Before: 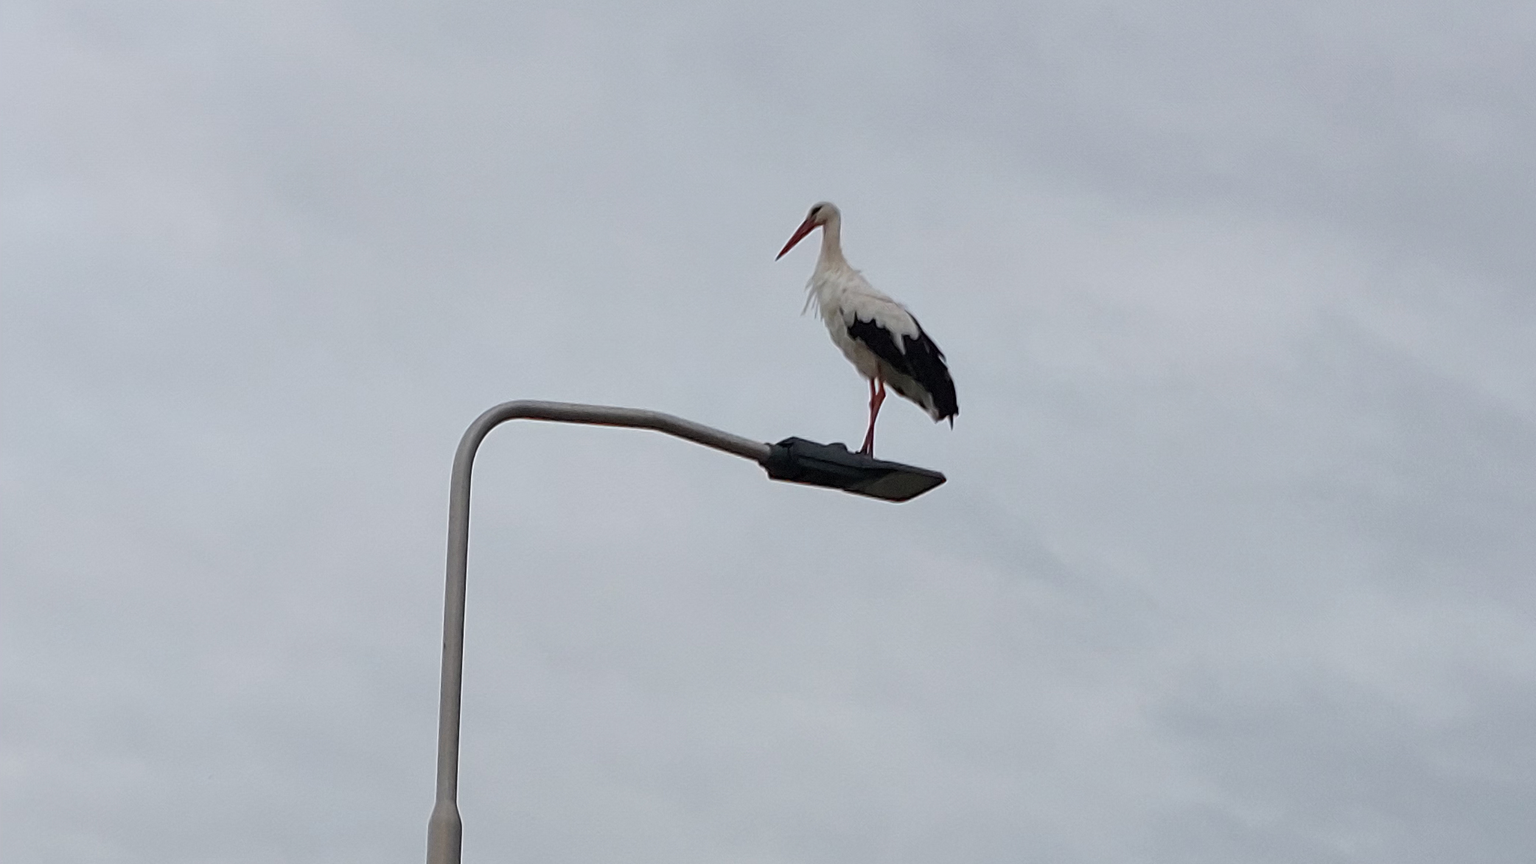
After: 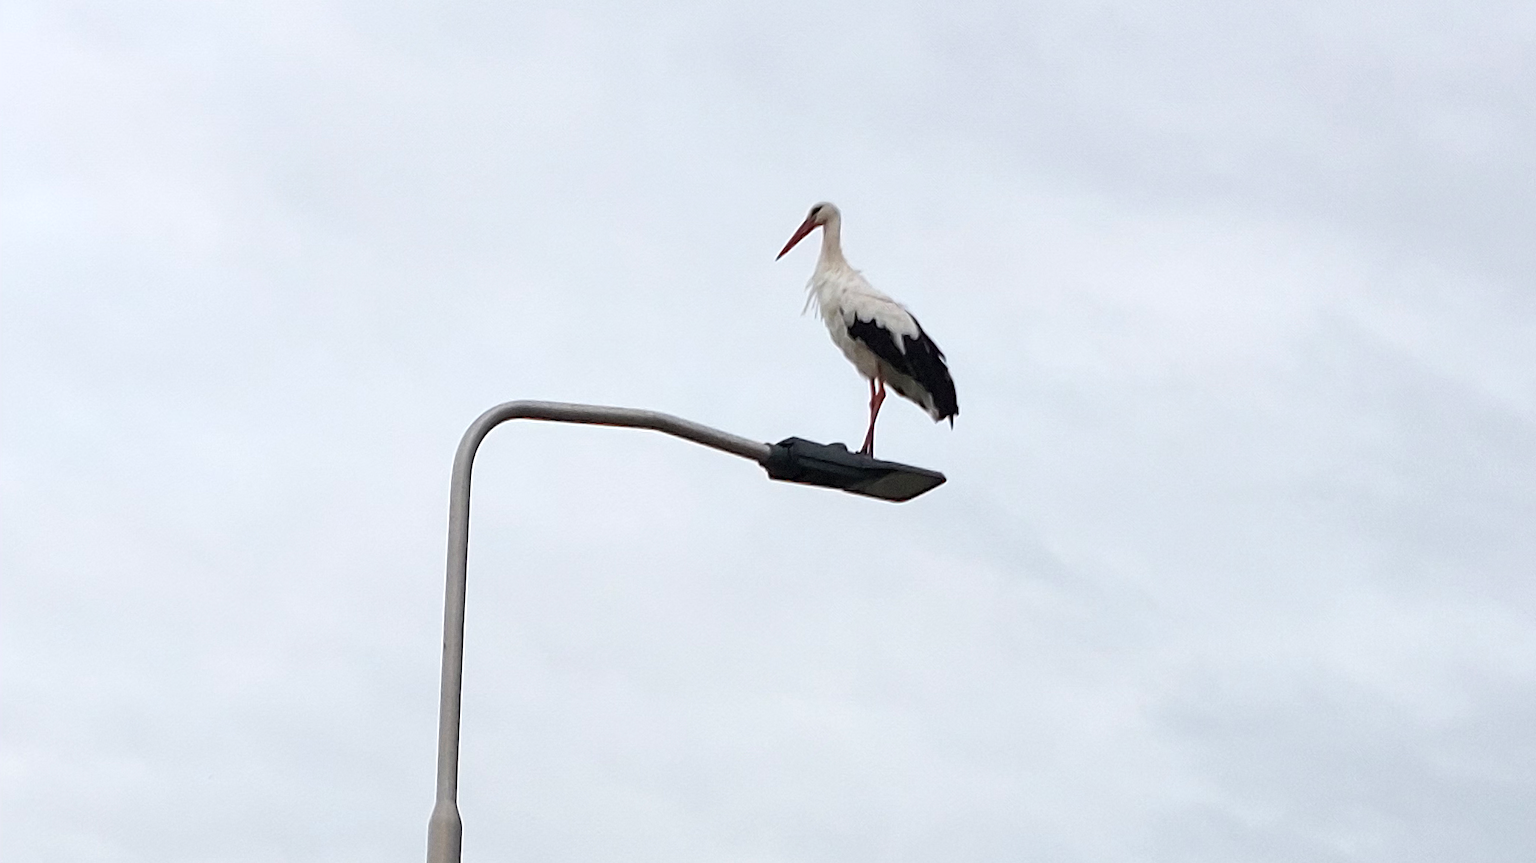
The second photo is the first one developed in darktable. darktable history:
shadows and highlights: shadows -12.5, white point adjustment 4, highlights 28.33
exposure: exposure 0.507 EV, compensate highlight preservation false
